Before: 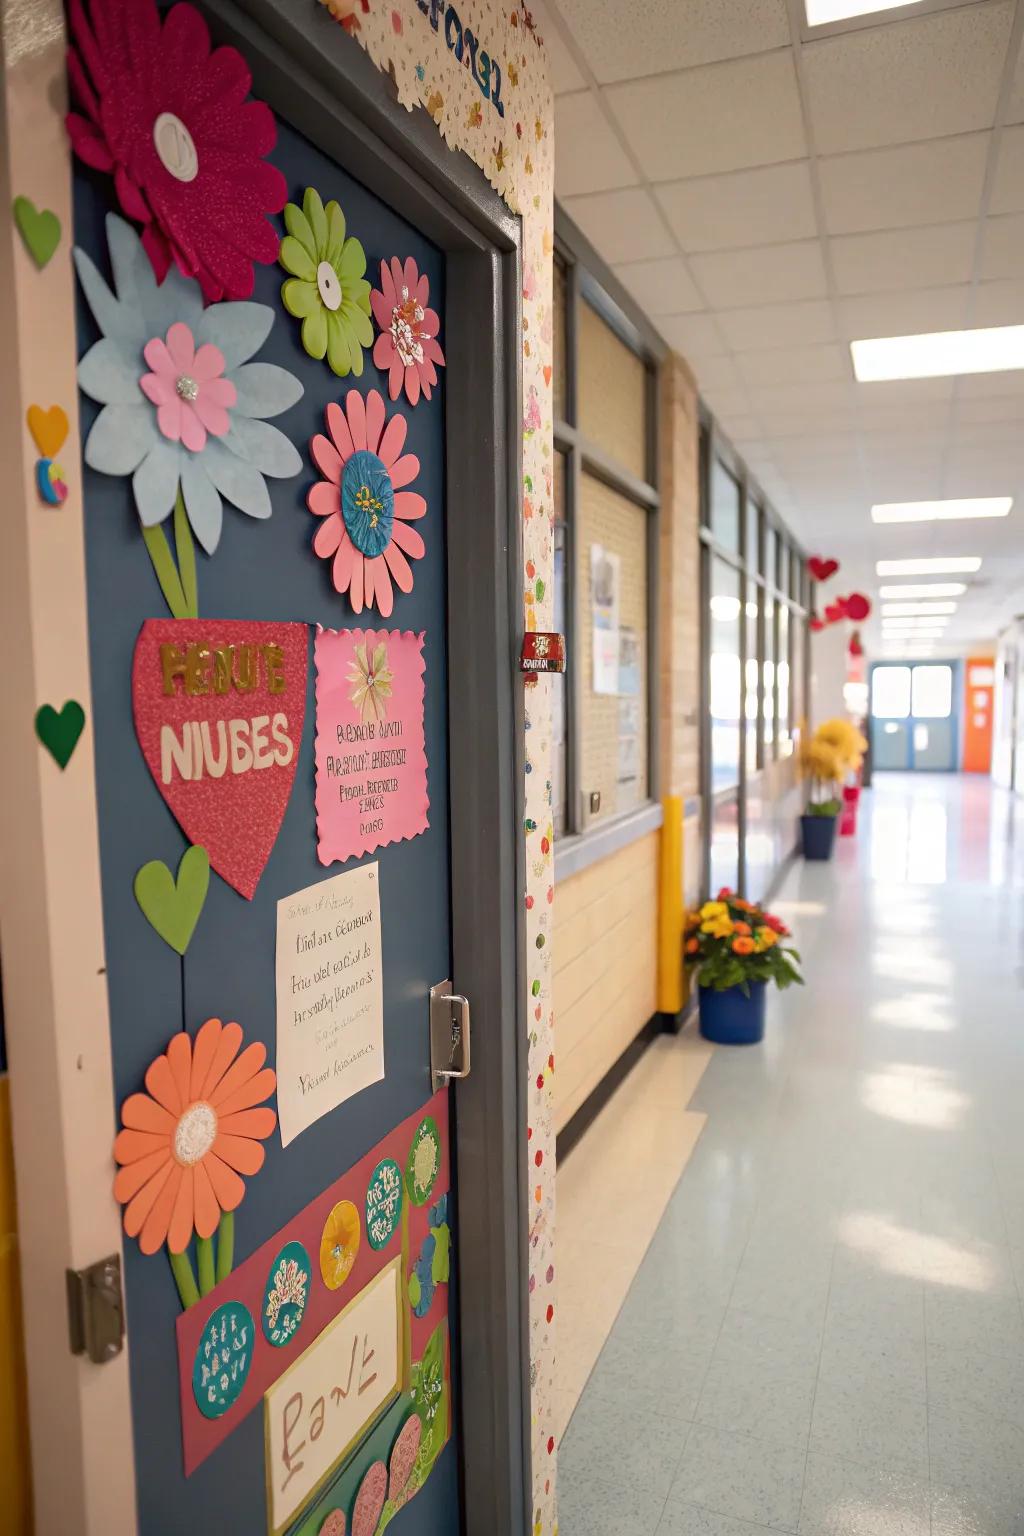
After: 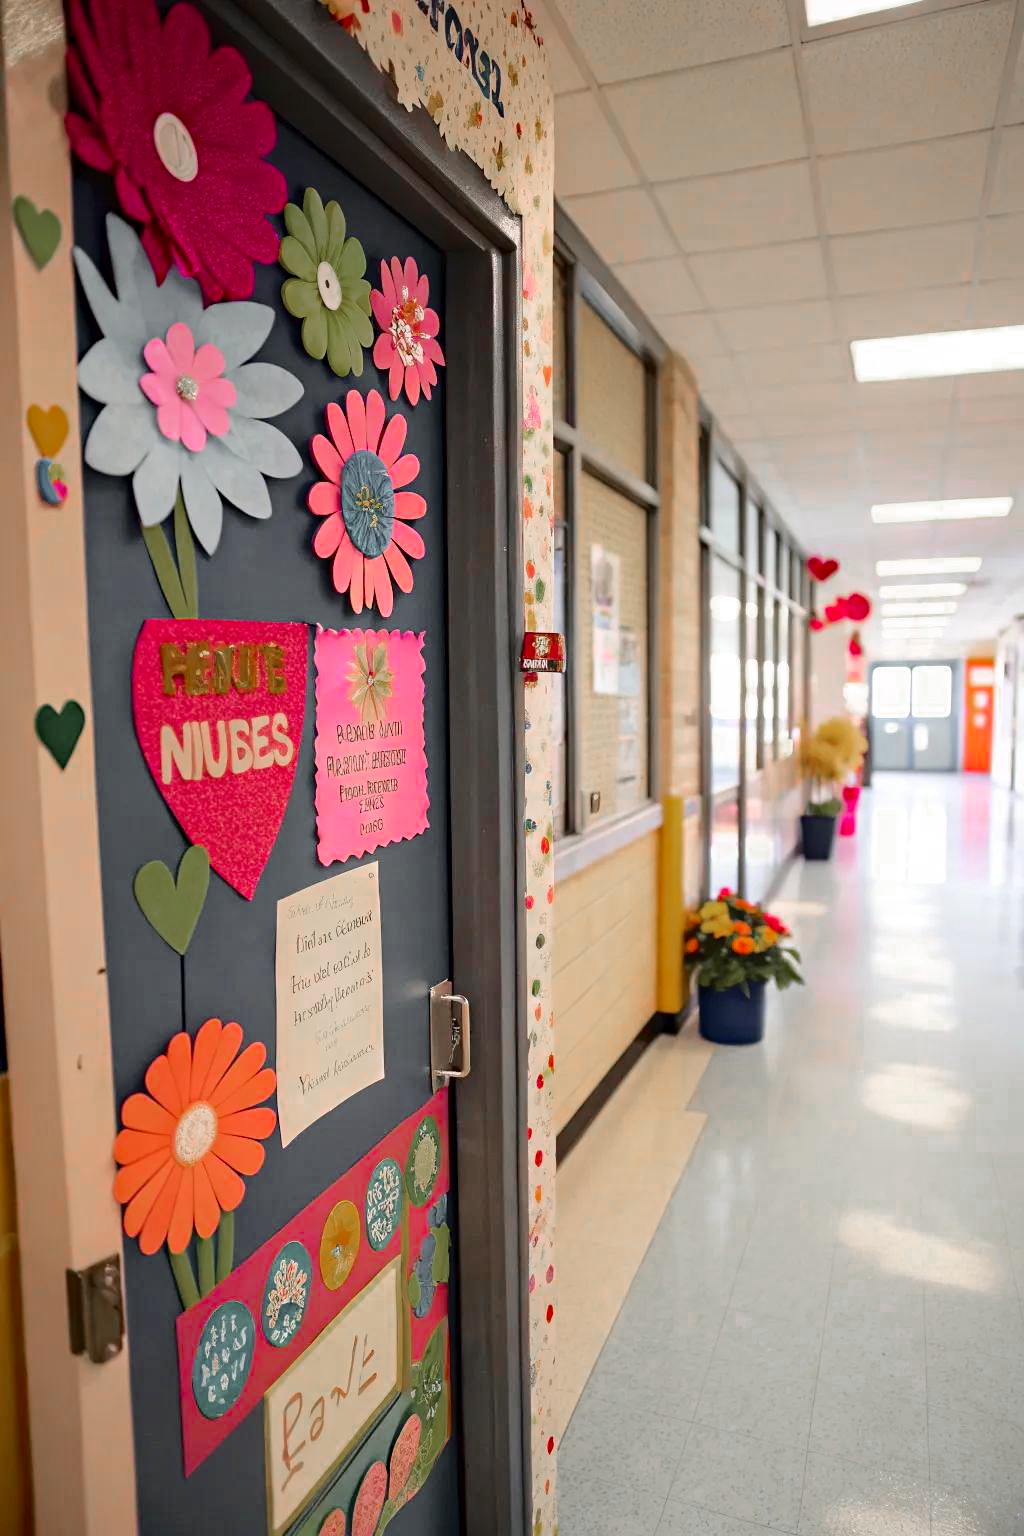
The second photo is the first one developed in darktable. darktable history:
tone curve: curves: ch0 [(0, 0) (0.003, 0.015) (0.011, 0.019) (0.025, 0.027) (0.044, 0.041) (0.069, 0.055) (0.1, 0.079) (0.136, 0.099) (0.177, 0.149) (0.224, 0.216) (0.277, 0.292) (0.335, 0.383) (0.399, 0.474) (0.468, 0.556) (0.543, 0.632) (0.623, 0.711) (0.709, 0.789) (0.801, 0.871) (0.898, 0.944) (1, 1)], color space Lab, independent channels, preserve colors none
color zones: curves: ch0 [(0, 0.48) (0.209, 0.398) (0.305, 0.332) (0.429, 0.493) (0.571, 0.5) (0.714, 0.5) (0.857, 0.5) (1, 0.48)]; ch1 [(0, 0.736) (0.143, 0.625) (0.225, 0.371) (0.429, 0.256) (0.571, 0.241) (0.714, 0.213) (0.857, 0.48) (1, 0.736)]; ch2 [(0, 0.448) (0.143, 0.498) (0.286, 0.5) (0.429, 0.5) (0.571, 0.5) (0.714, 0.5) (0.857, 0.5) (1, 0.448)]
haze removal: adaptive false
